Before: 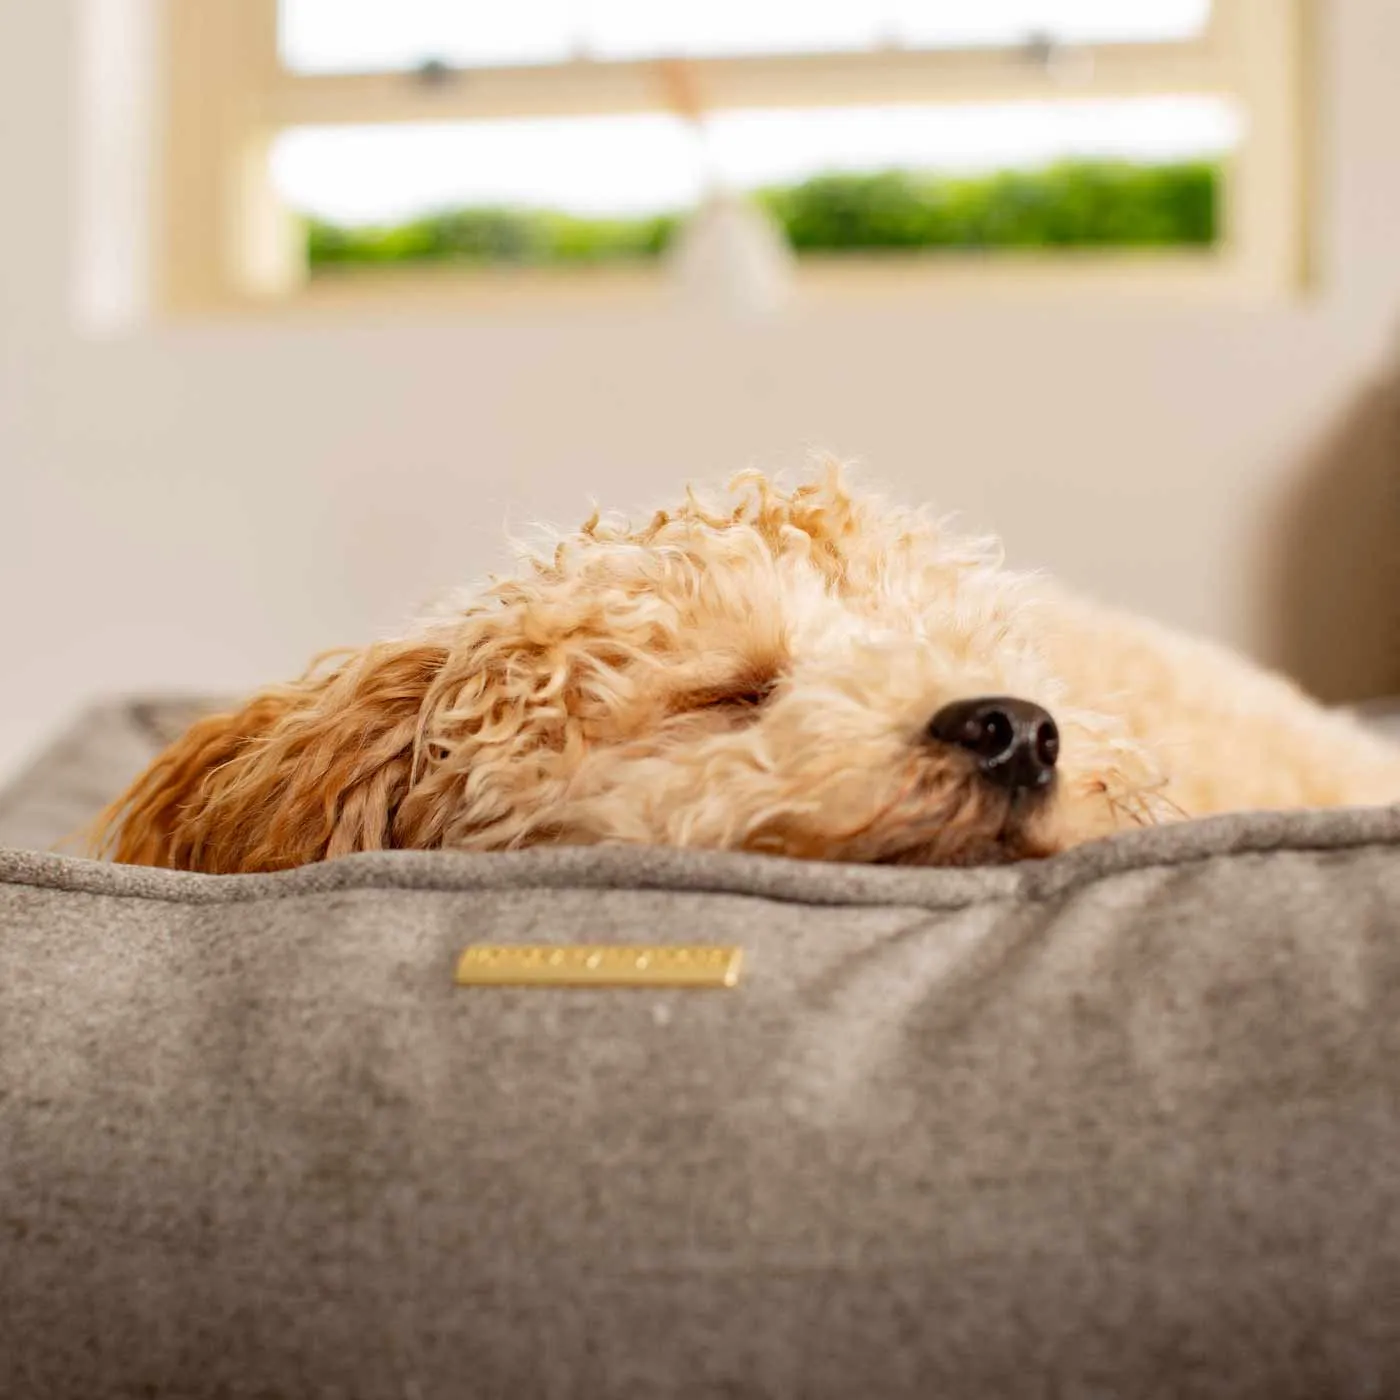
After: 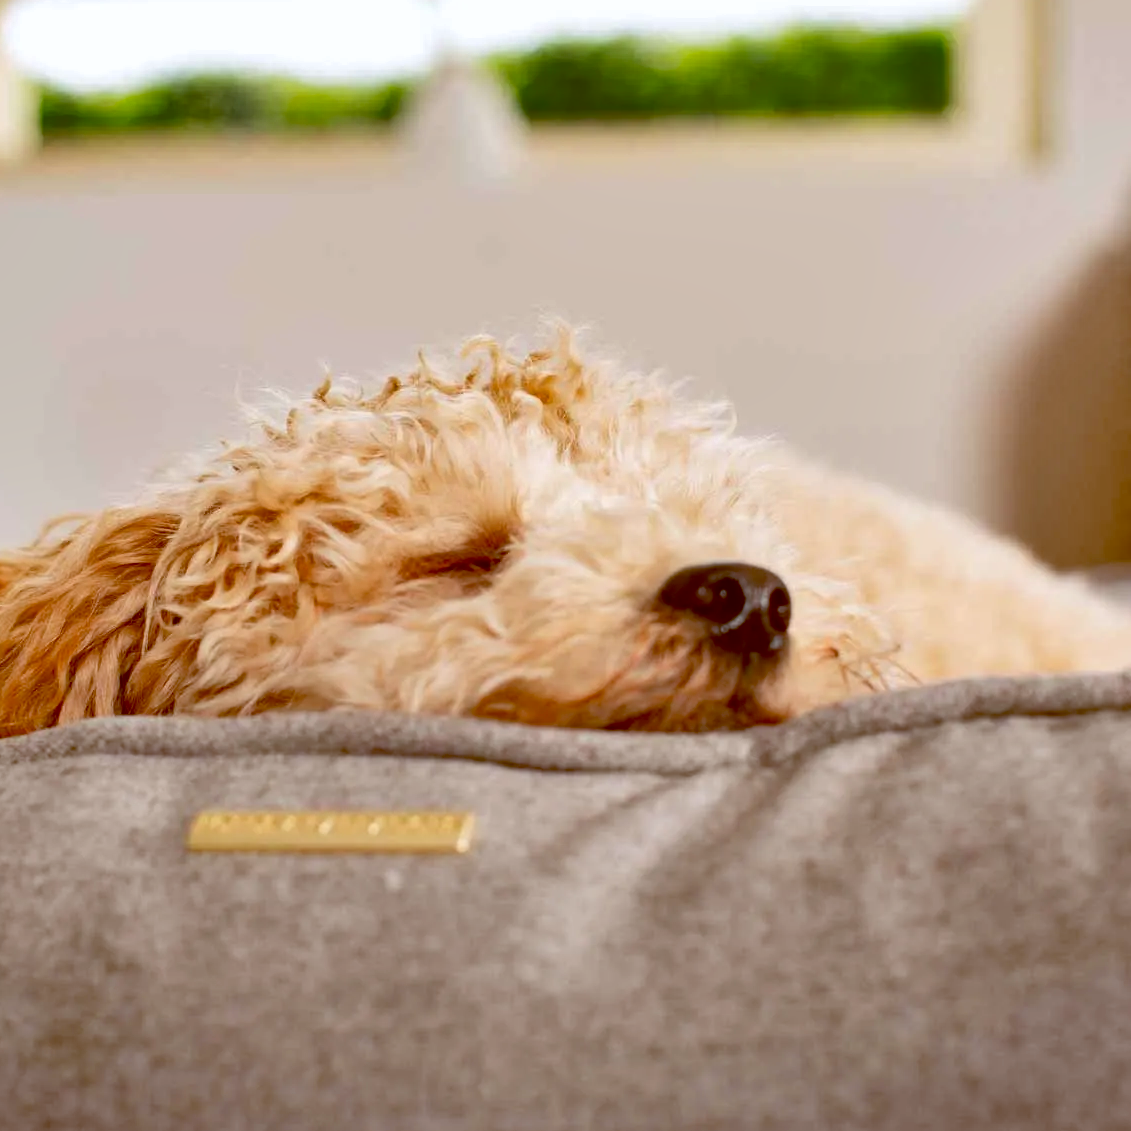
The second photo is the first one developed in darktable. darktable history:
crop: left 19.159%, top 9.58%, bottom 9.58%
shadows and highlights: low approximation 0.01, soften with gaussian
color balance: lift [1, 1.015, 1.004, 0.985], gamma [1, 0.958, 0.971, 1.042], gain [1, 0.956, 0.977, 1.044]
levels: levels [0, 0.478, 1]
exposure: compensate highlight preservation false
